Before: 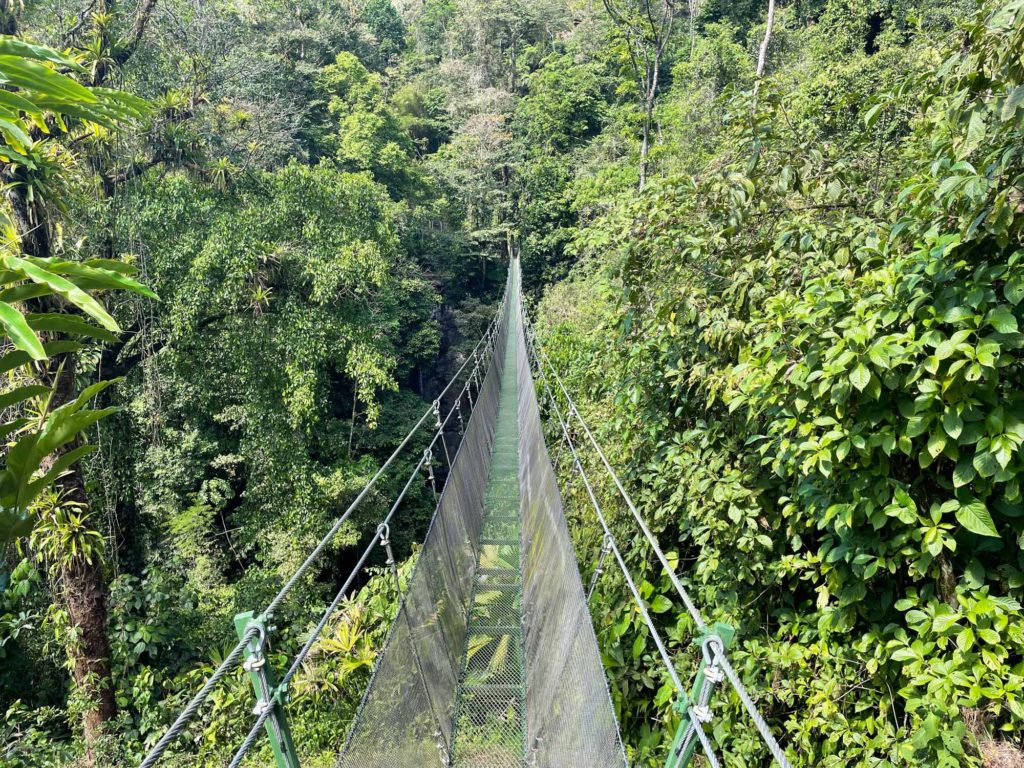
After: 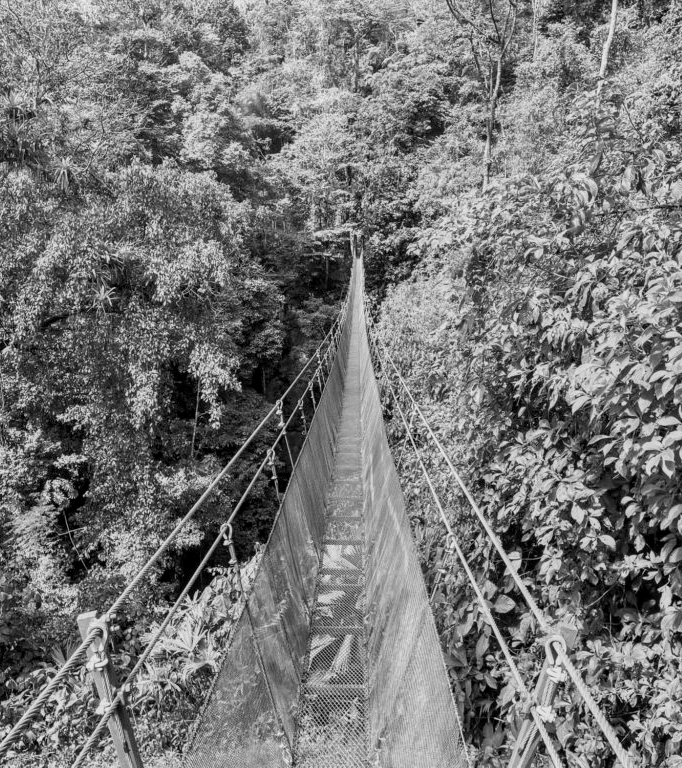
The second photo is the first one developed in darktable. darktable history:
local contrast: on, module defaults
monochrome: size 1
crop: left 15.419%, right 17.914%
sigmoid: contrast 1.22, skew 0.65
